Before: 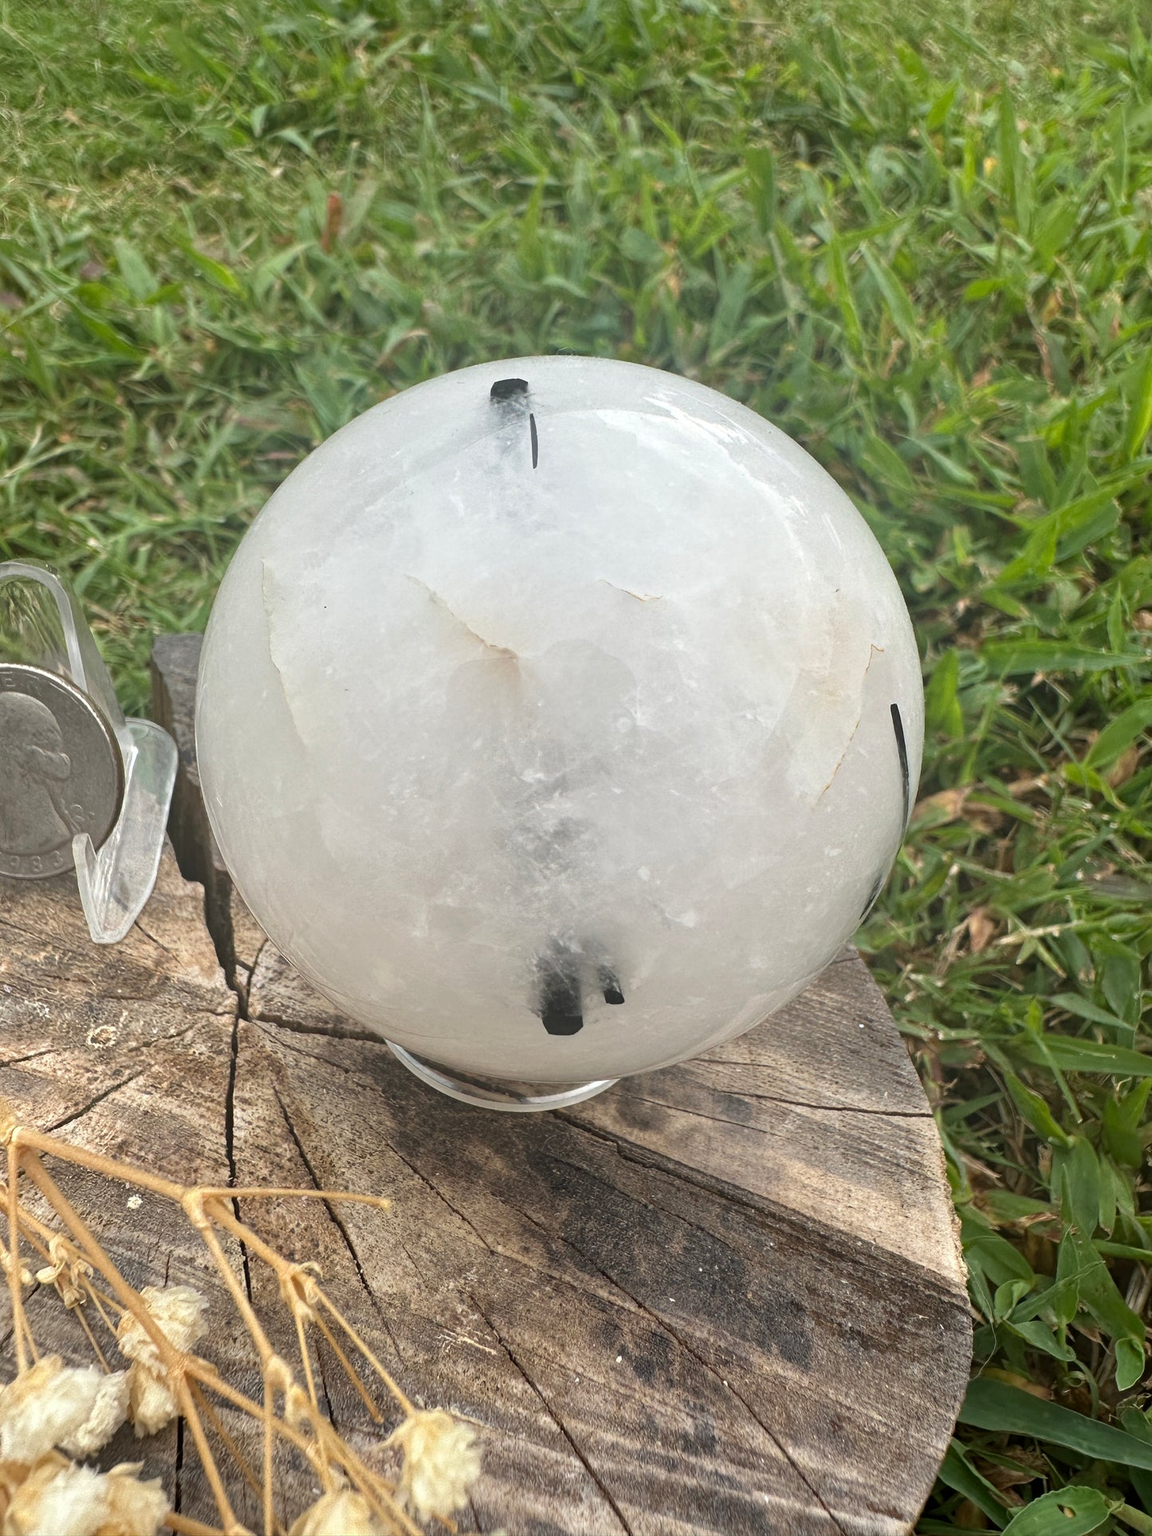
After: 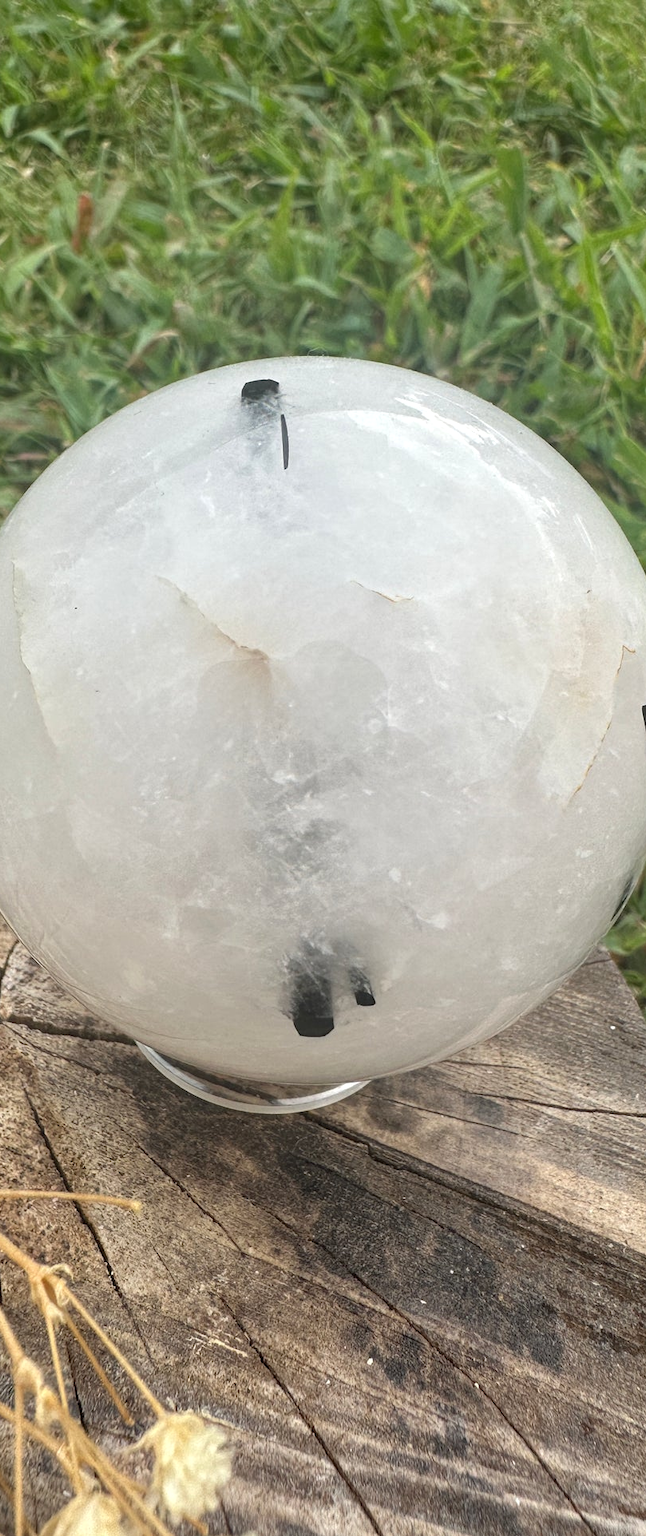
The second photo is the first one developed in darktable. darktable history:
crop: left 21.674%, right 22.086%
local contrast: highlights 100%, shadows 100%, detail 120%, midtone range 0.2
